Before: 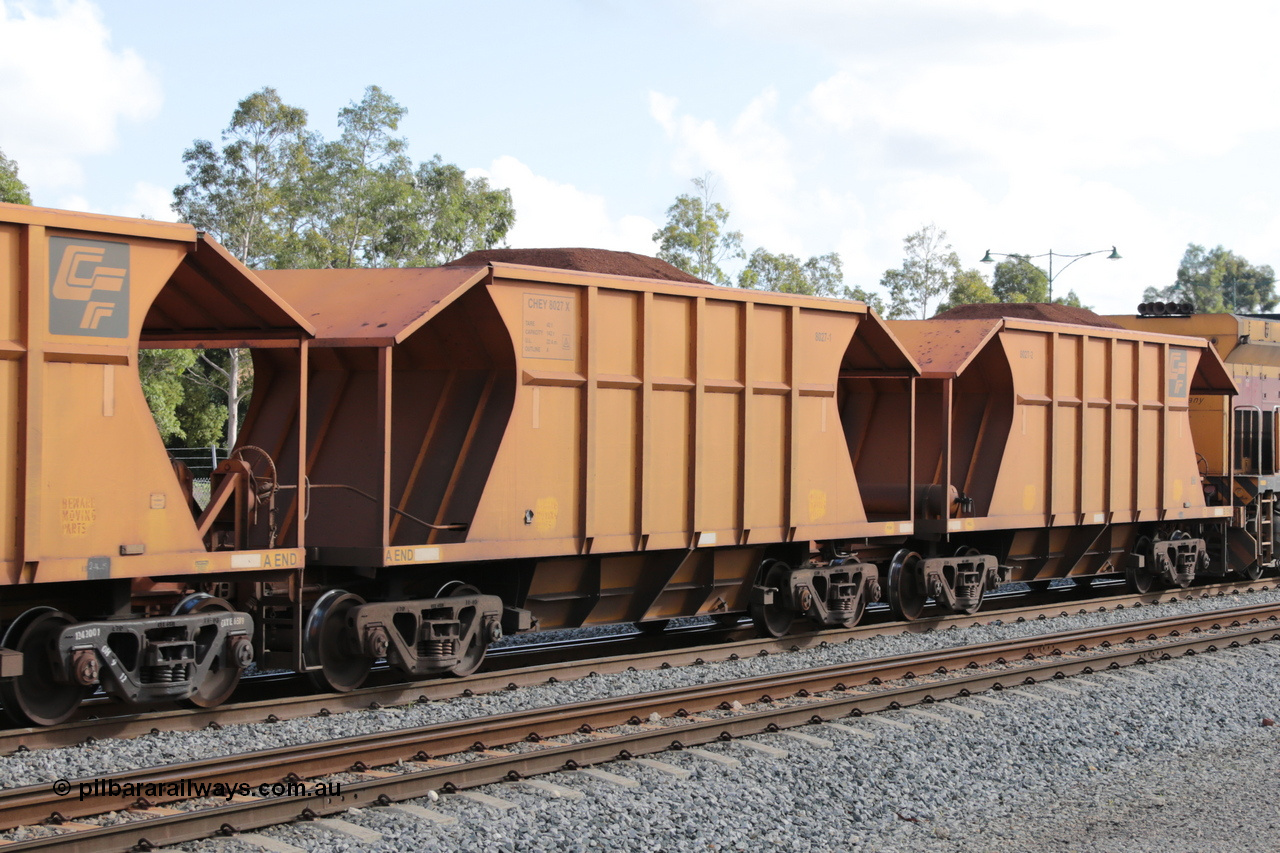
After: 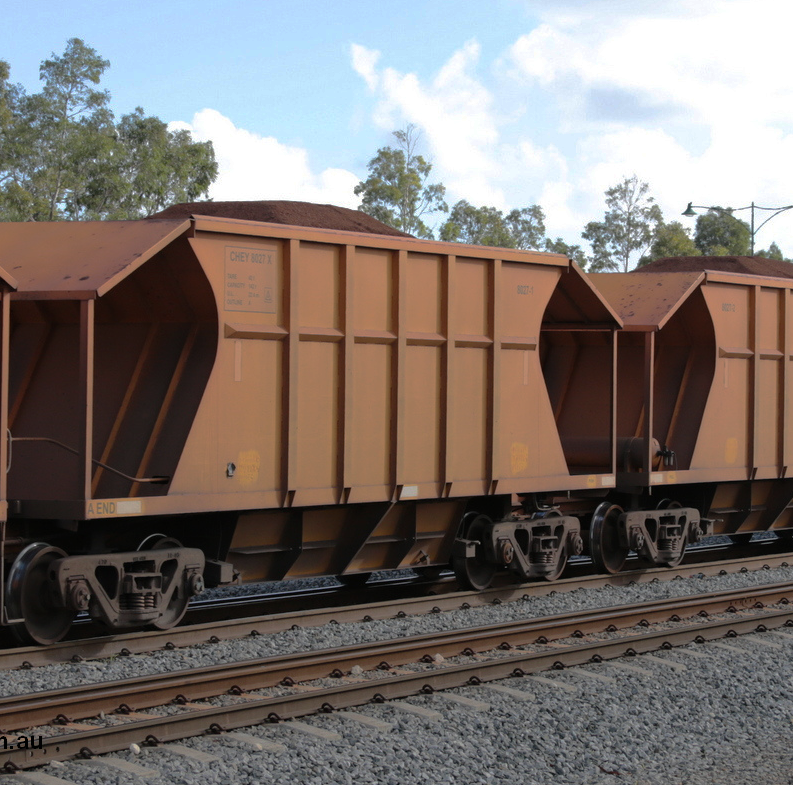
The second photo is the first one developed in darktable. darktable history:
base curve: curves: ch0 [(0, 0) (0.826, 0.587) (1, 1)], preserve colors none
crop and rotate: left 23.294%, top 5.646%, right 14.696%, bottom 2.316%
